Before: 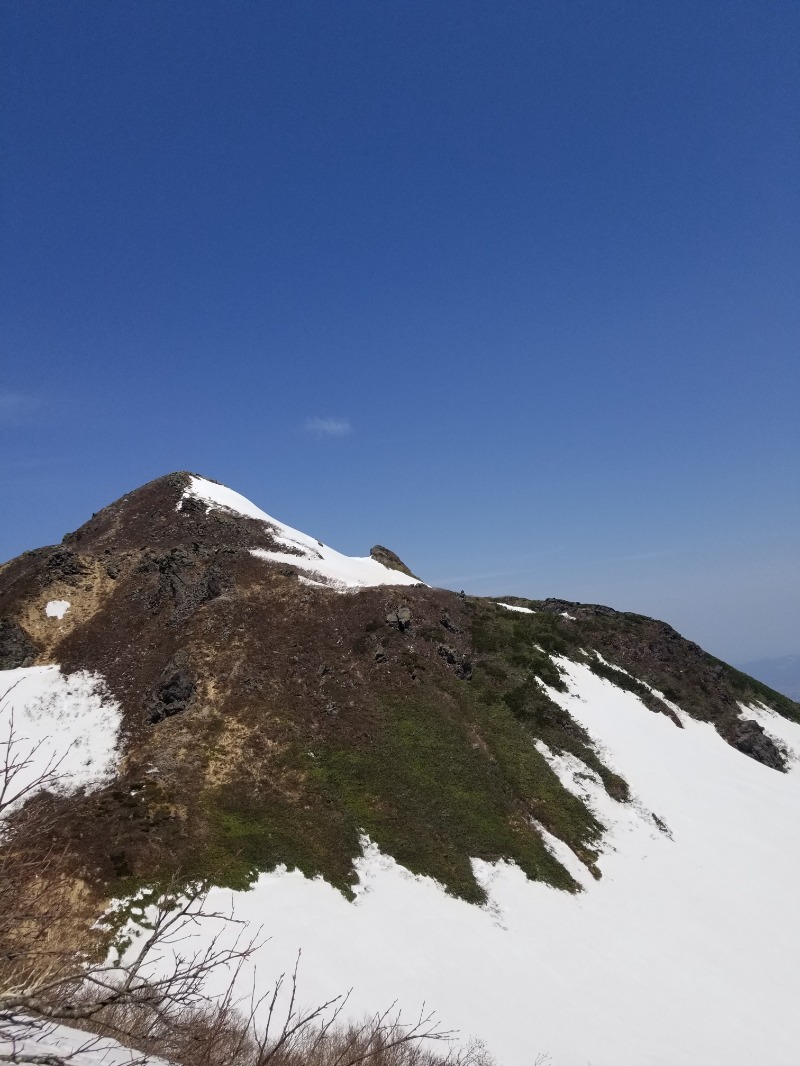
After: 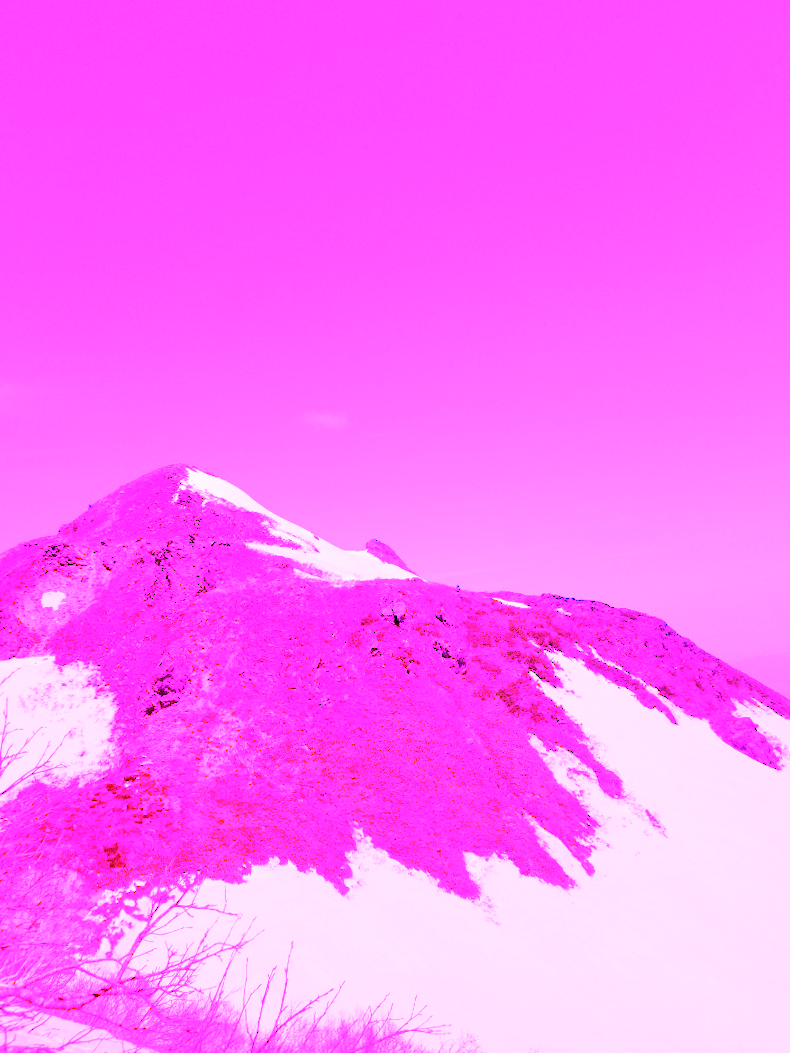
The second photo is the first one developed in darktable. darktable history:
crop and rotate: angle -0.5°
white balance: red 8, blue 8
haze removal: compatibility mode true, adaptive false
